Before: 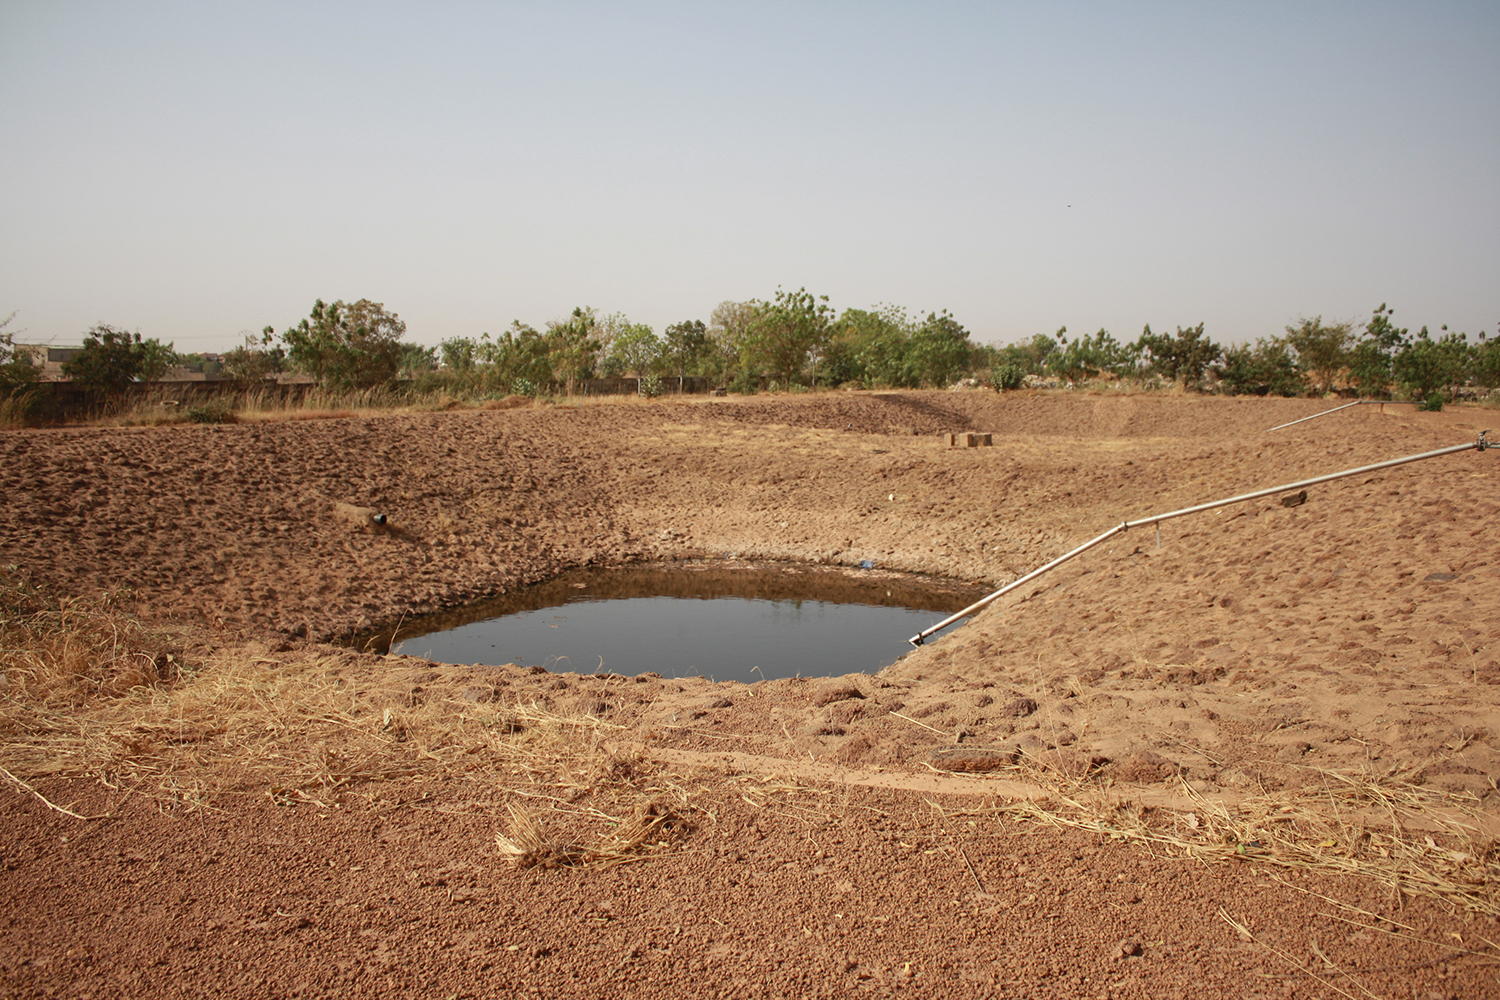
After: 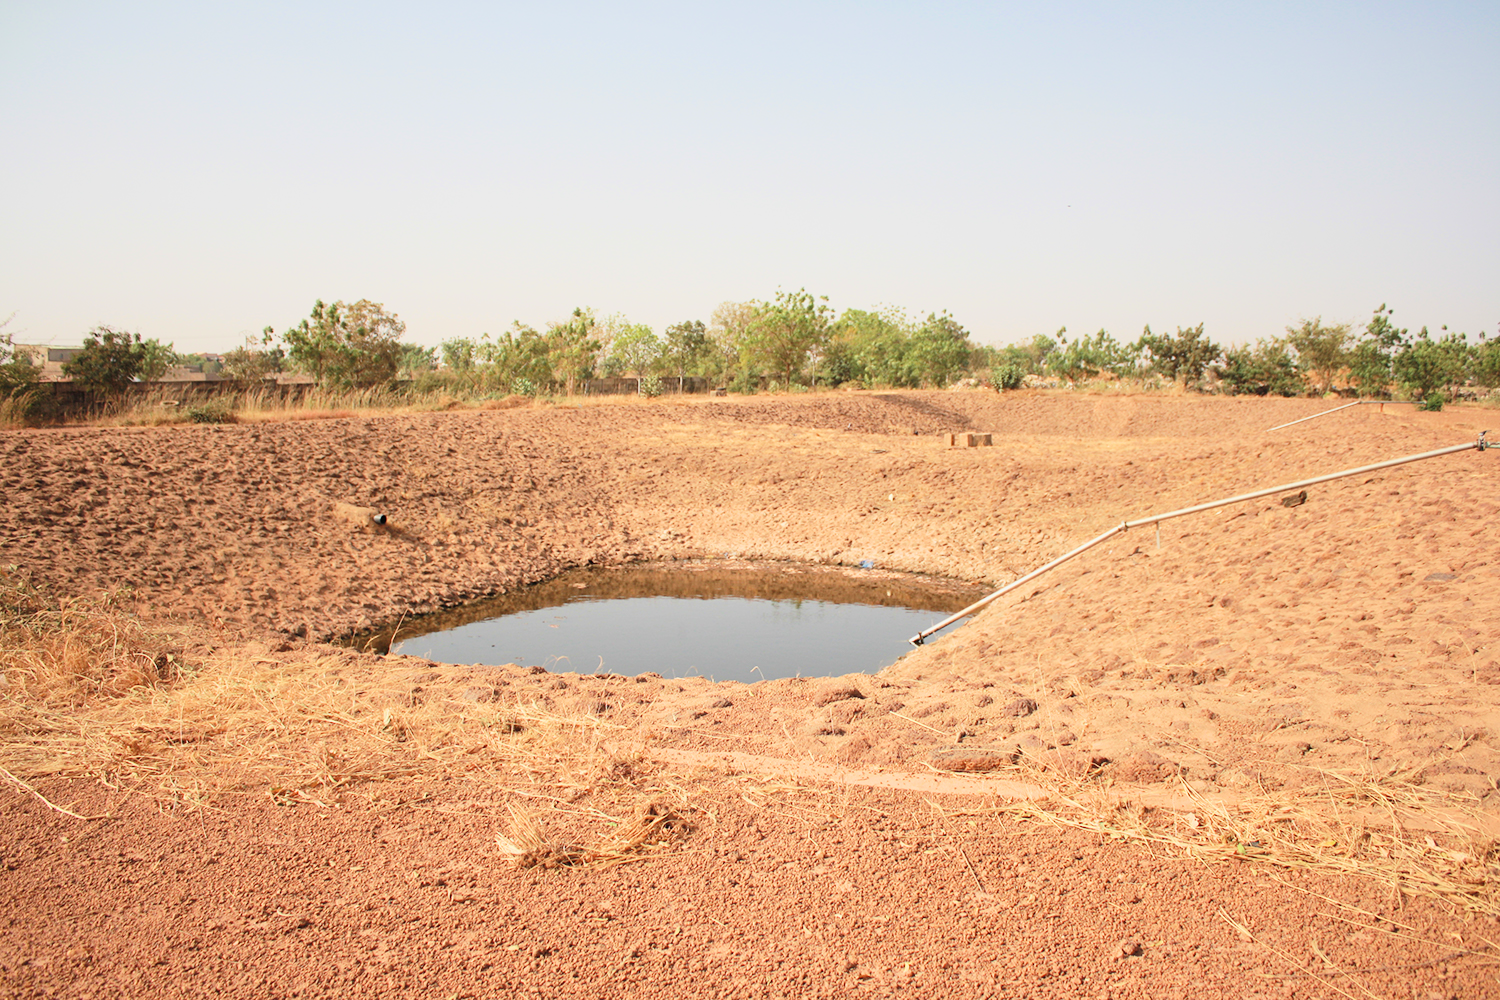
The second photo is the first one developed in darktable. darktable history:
filmic rgb: black relative exposure -7.15 EV, white relative exposure 5.36 EV, hardness 3.02, color science v6 (2022)
exposure: black level correction 0, exposure 1.675 EV, compensate exposure bias true, compensate highlight preservation false
